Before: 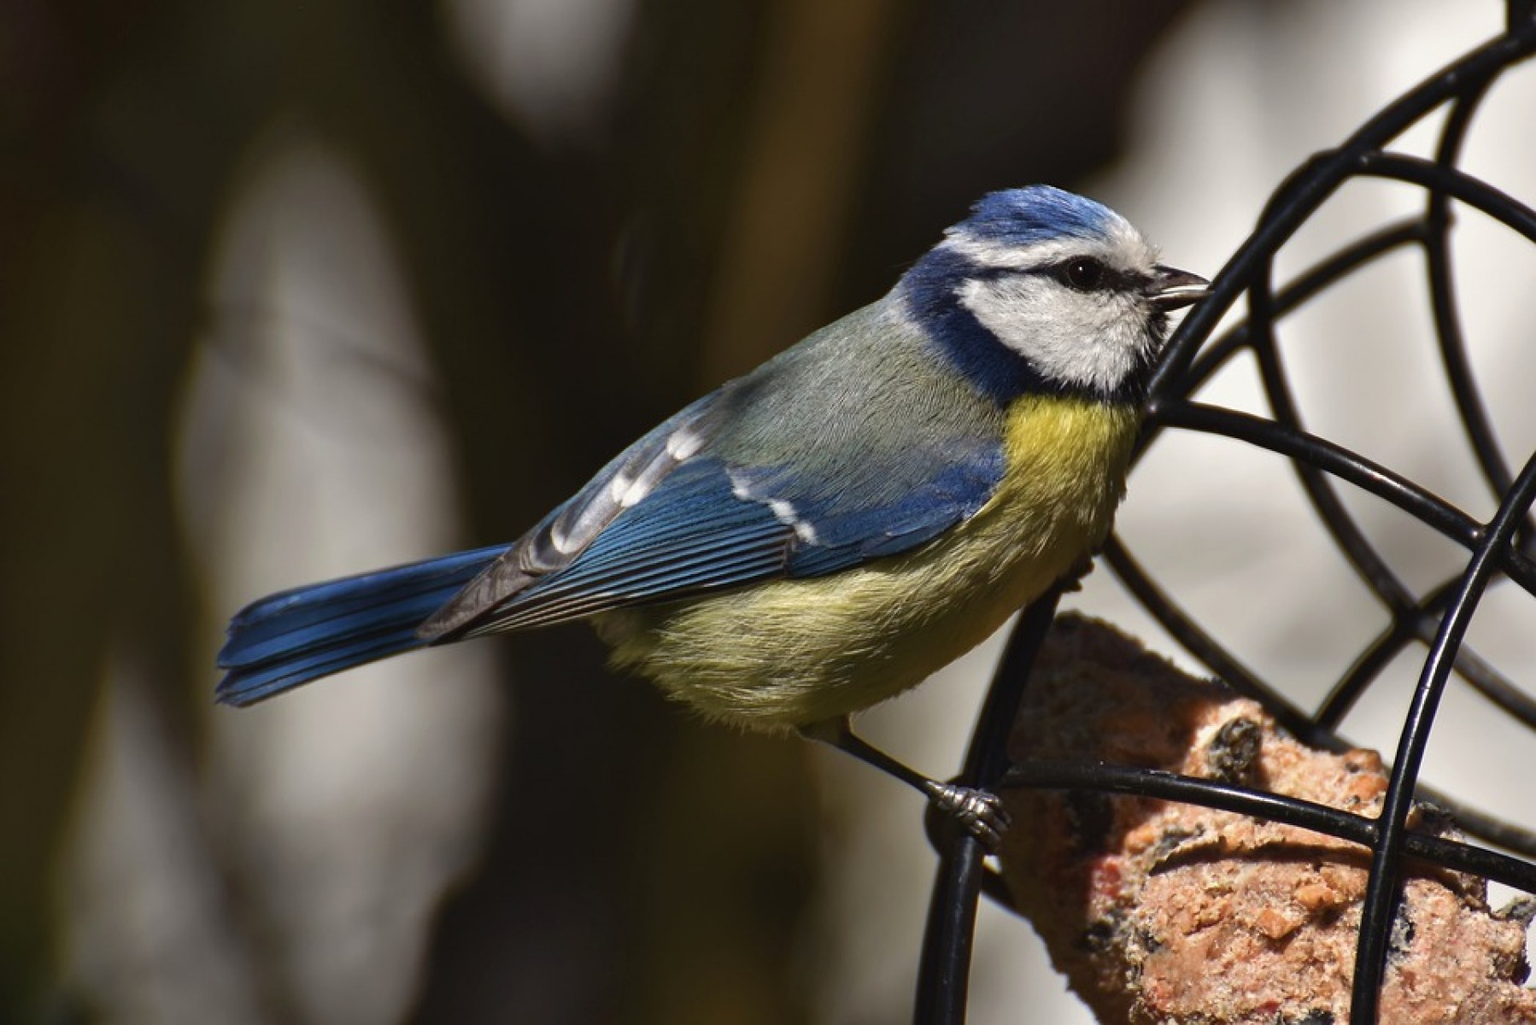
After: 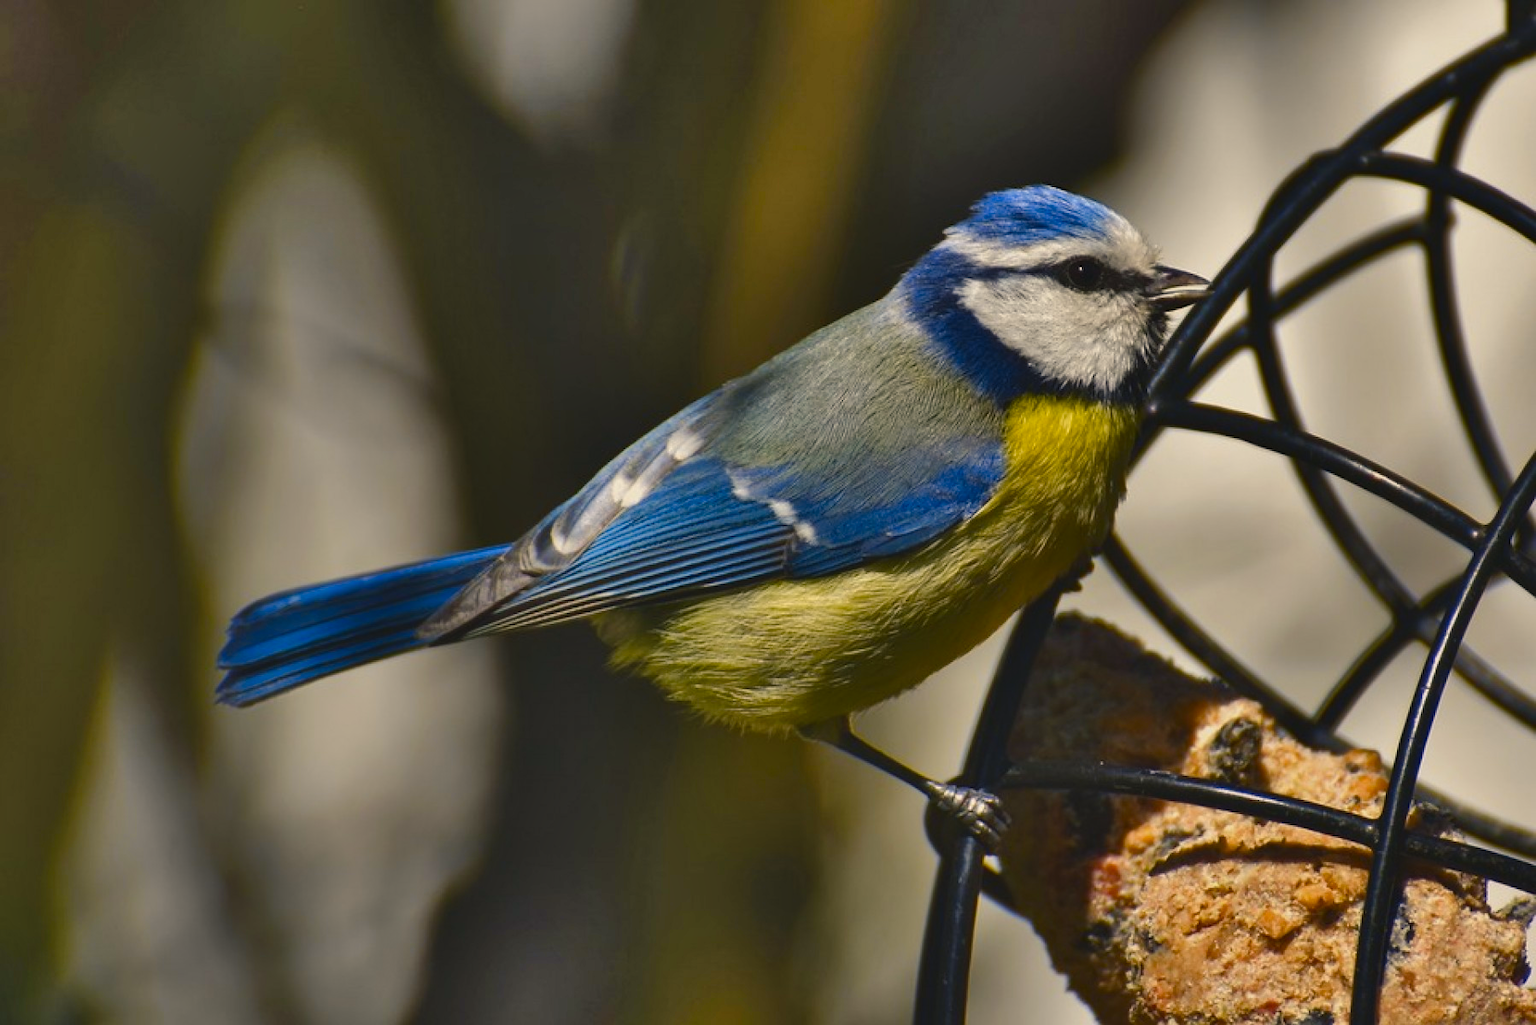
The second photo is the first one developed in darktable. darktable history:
color balance rgb: shadows lift › chroma 2%, shadows lift › hue 219.6°, power › hue 313.2°, highlights gain › chroma 3%, highlights gain › hue 75.6°, global offset › luminance 0.5%, perceptual saturation grading › global saturation 15.33%, perceptual saturation grading › highlights -19.33%, perceptual saturation grading › shadows 20%, global vibrance 20%
shadows and highlights: shadows 80.73, white point adjustment -9.07, highlights -61.46, soften with gaussian
color contrast: green-magenta contrast 0.85, blue-yellow contrast 1.25, unbound 0
